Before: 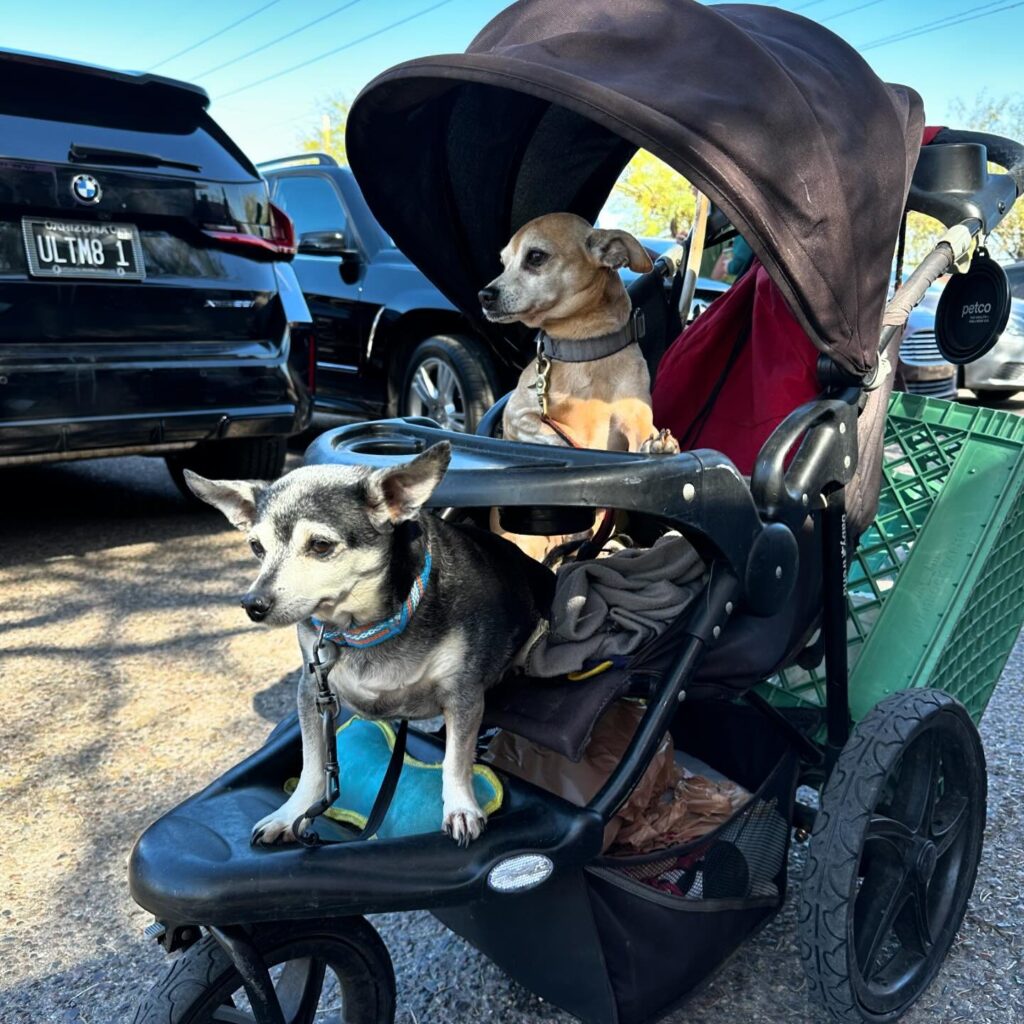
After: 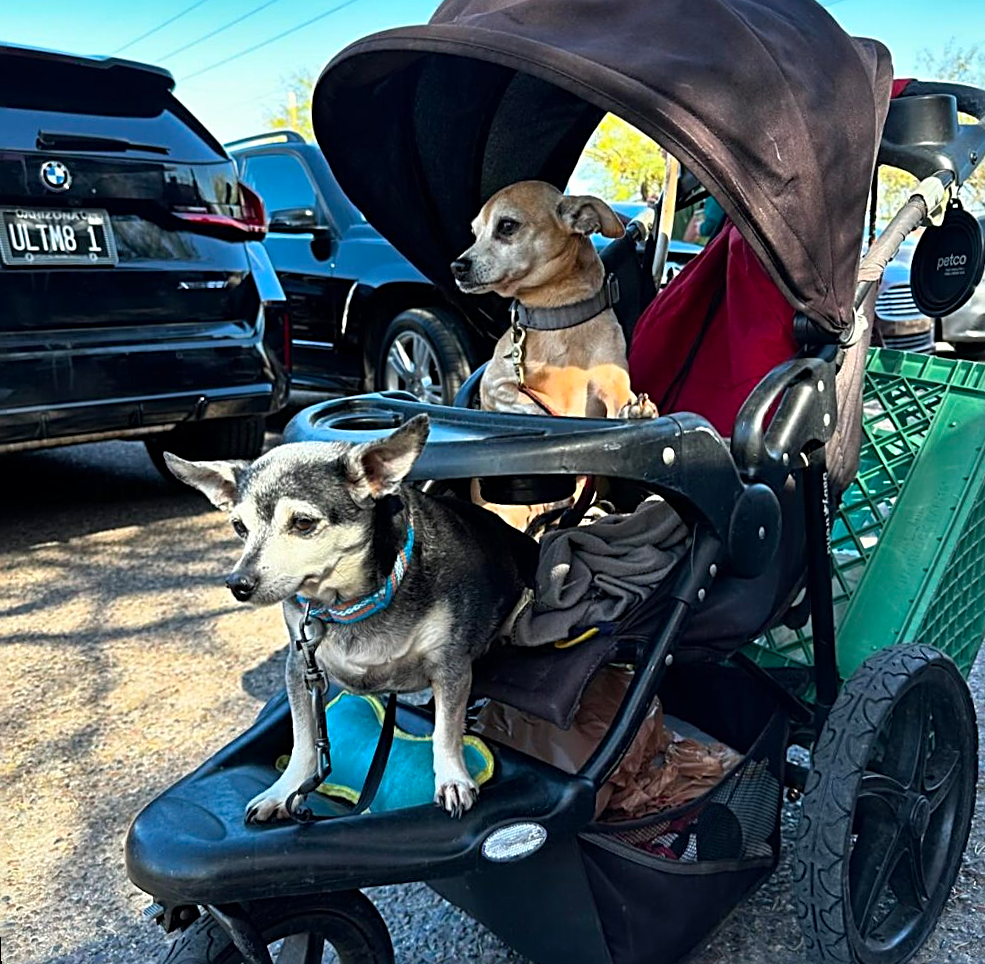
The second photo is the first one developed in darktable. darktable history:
sharpen: radius 2.531, amount 0.628
rotate and perspective: rotation -2.12°, lens shift (vertical) 0.009, lens shift (horizontal) -0.008, automatic cropping original format, crop left 0.036, crop right 0.964, crop top 0.05, crop bottom 0.959
